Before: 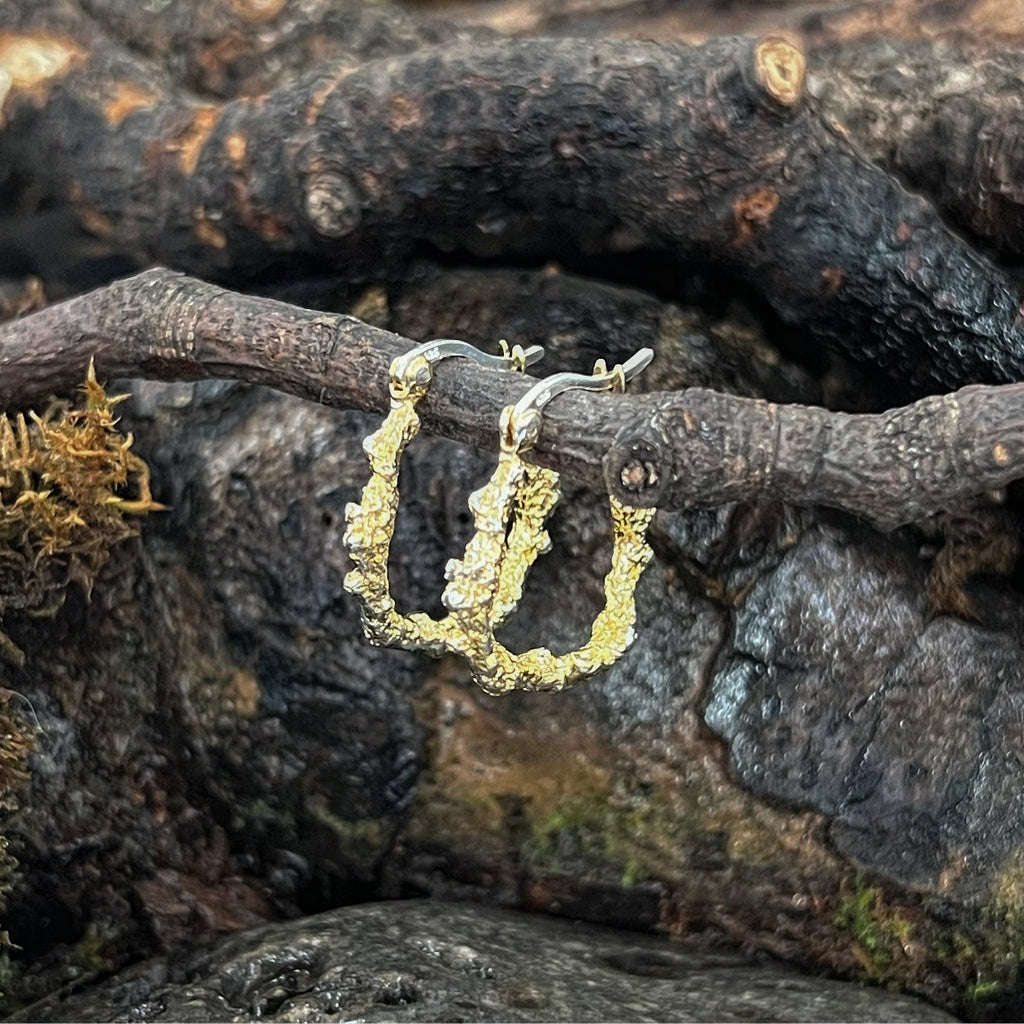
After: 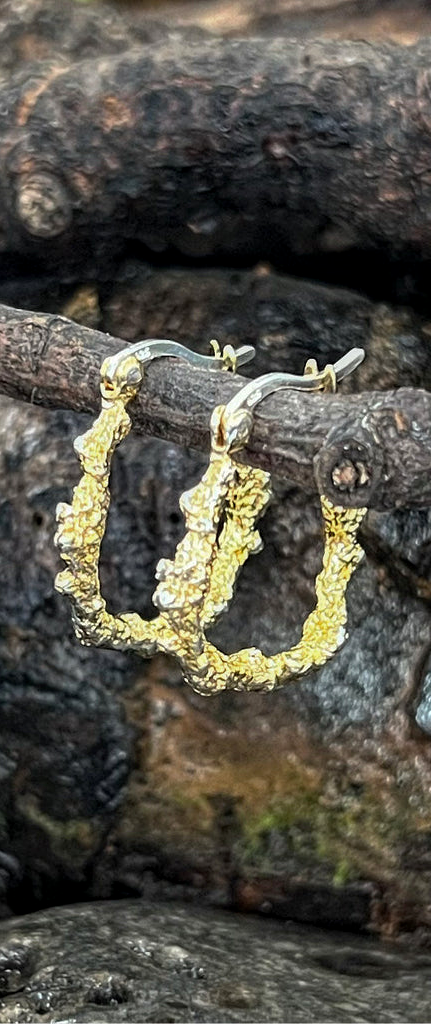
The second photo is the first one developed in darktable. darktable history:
crop: left 28.308%, right 29.533%
local contrast: highlights 101%, shadows 99%, detail 119%, midtone range 0.2
color balance rgb: shadows lift › hue 85.78°, perceptual saturation grading › global saturation 10.375%, global vibrance 5.874%
